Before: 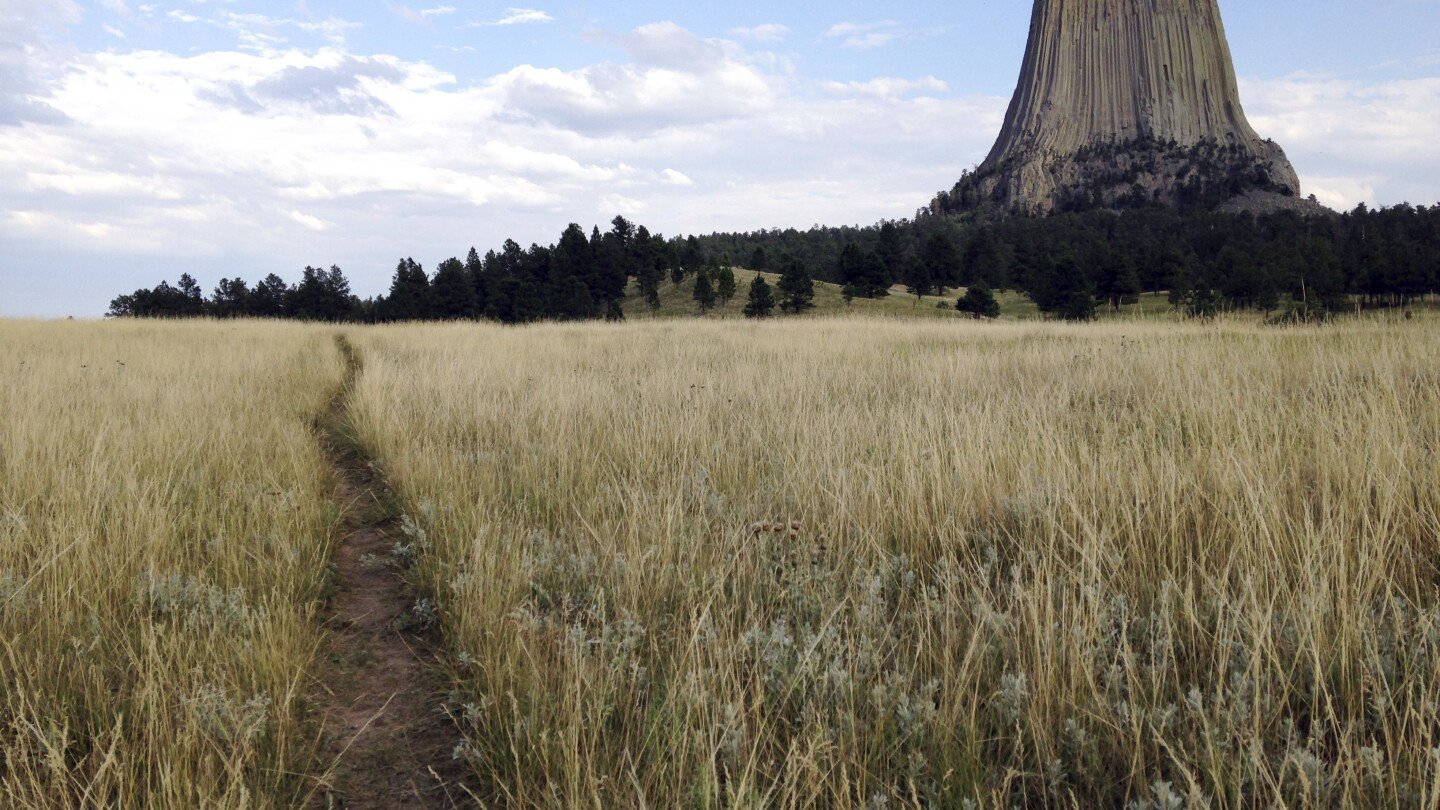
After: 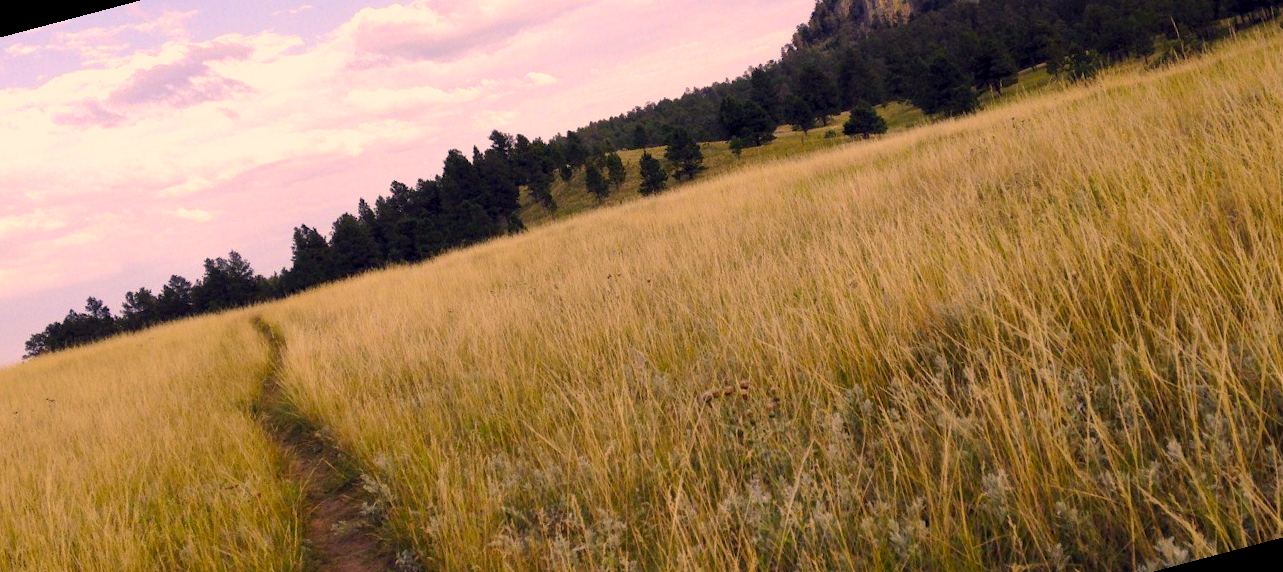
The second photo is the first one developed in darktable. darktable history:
rotate and perspective: rotation -14.8°, crop left 0.1, crop right 0.903, crop top 0.25, crop bottom 0.748
shadows and highlights: shadows 25, highlights -25
color correction: highlights a* 21.16, highlights b* 19.61
color balance rgb: linear chroma grading › global chroma 15%, perceptual saturation grading › global saturation 30%
